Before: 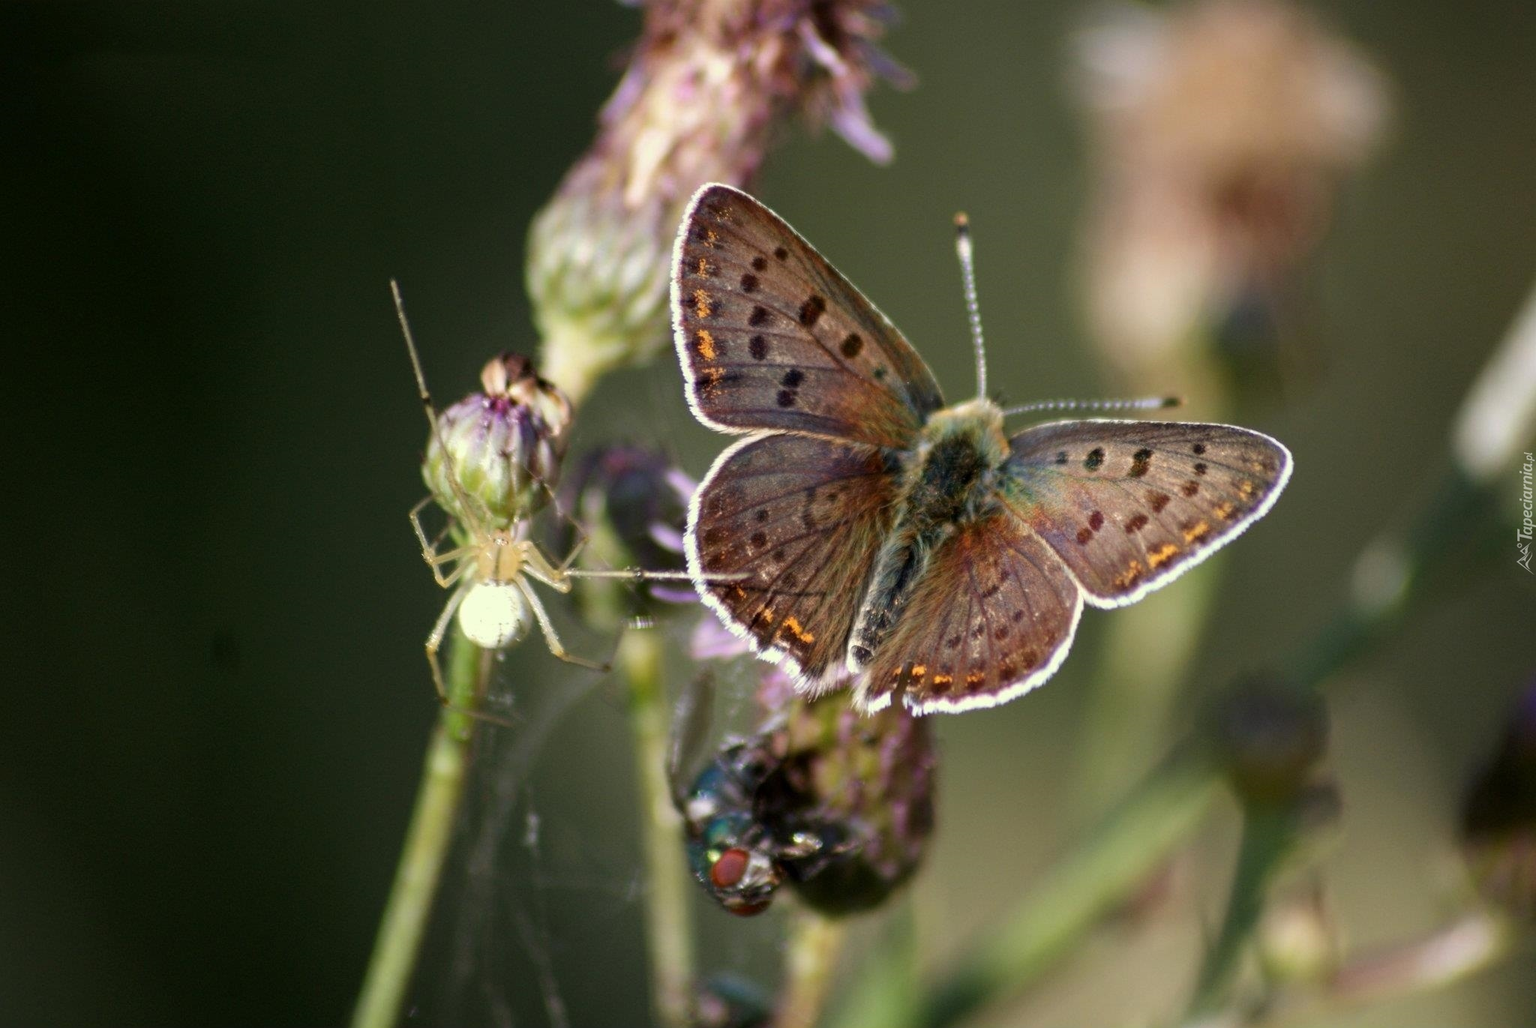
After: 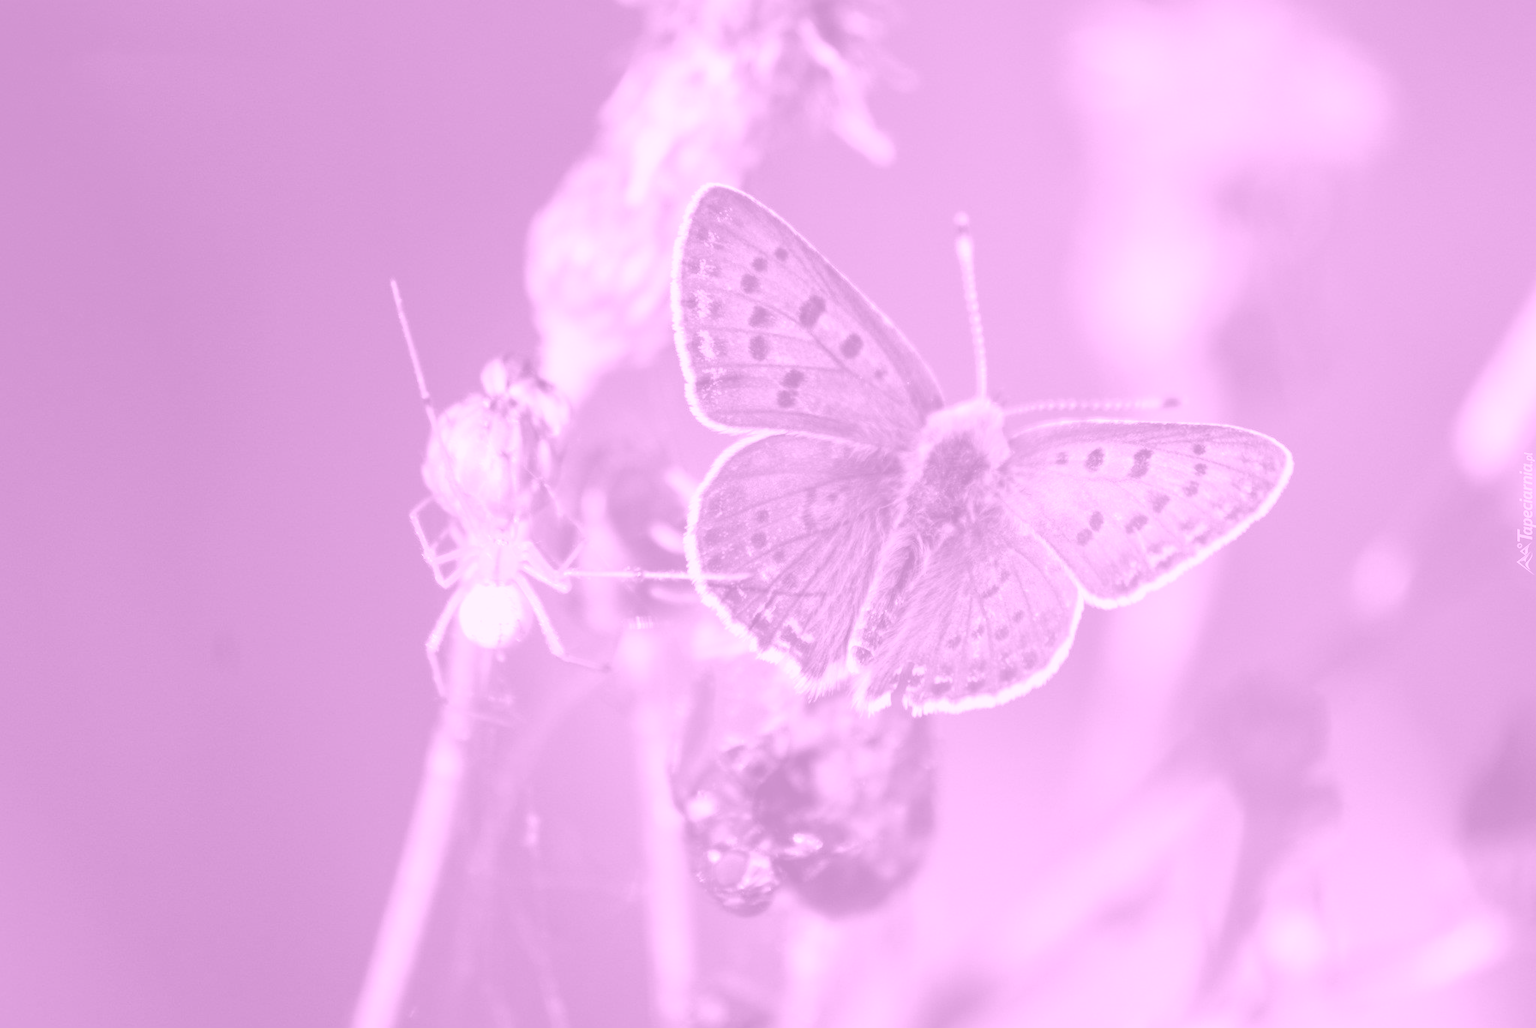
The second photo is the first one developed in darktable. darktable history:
exposure: exposure 0.559 EV, compensate highlight preservation false
white balance: emerald 1
local contrast: mode bilateral grid, contrast 20, coarseness 50, detail 120%, midtone range 0.2
colorize: hue 331.2°, saturation 69%, source mix 30.28%, lightness 69.02%, version 1
